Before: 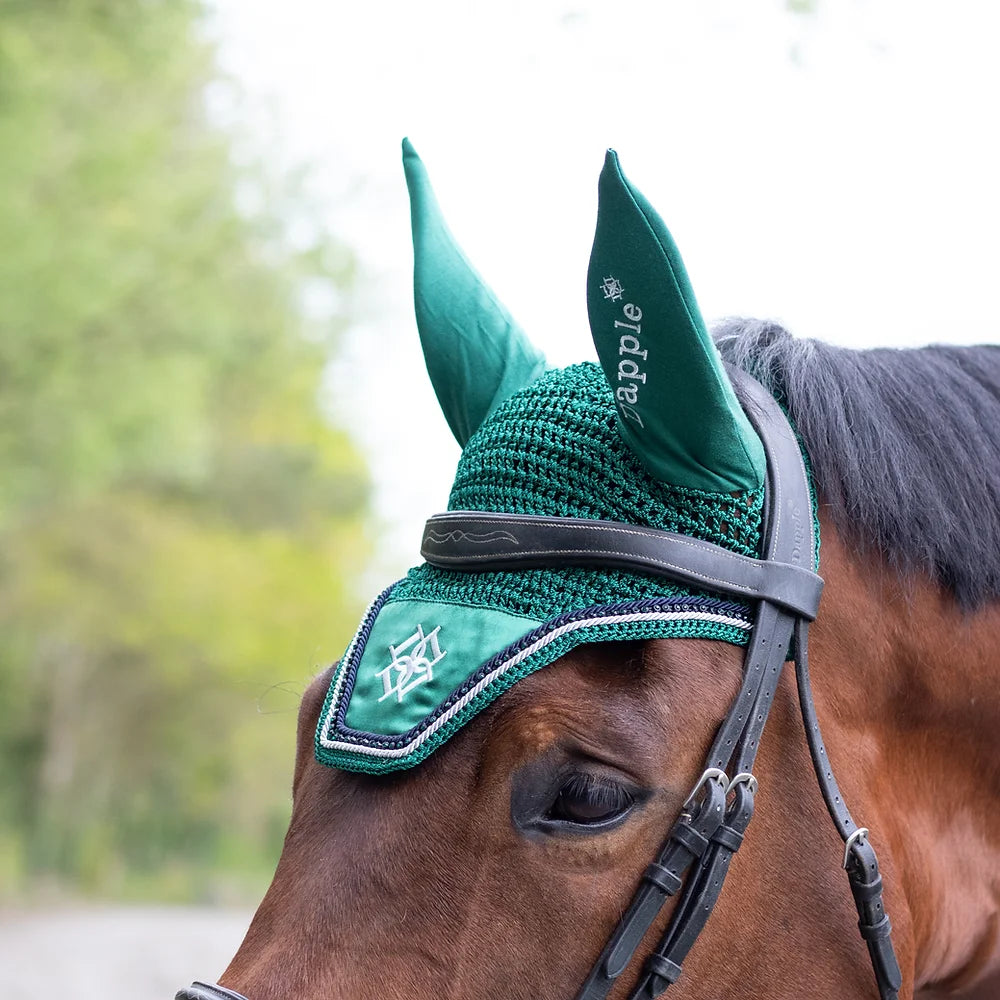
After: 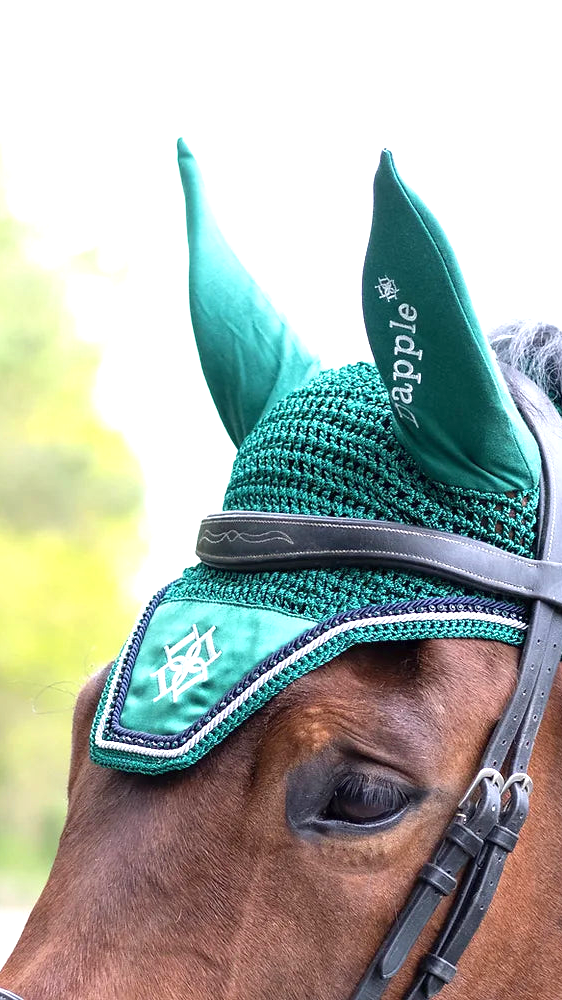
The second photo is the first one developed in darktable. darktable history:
exposure: exposure 0.74 EV, compensate highlight preservation false
crop and rotate: left 22.516%, right 21.234%
